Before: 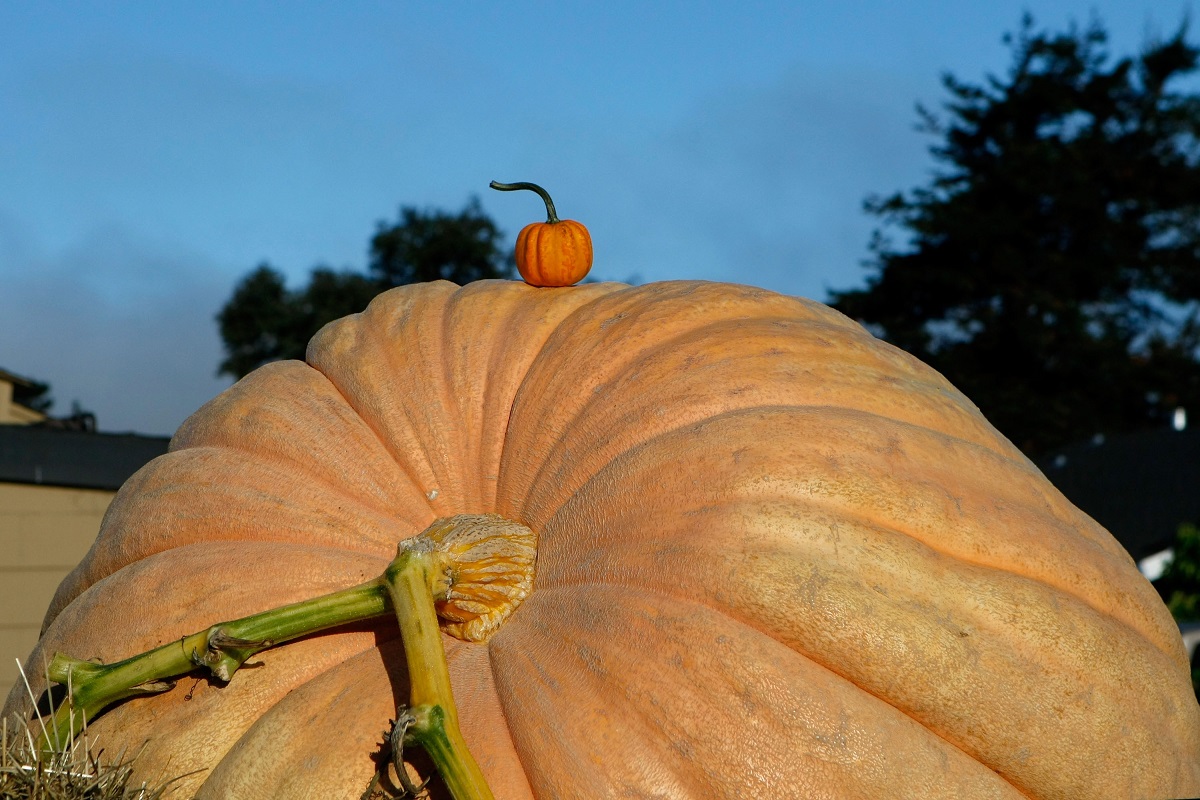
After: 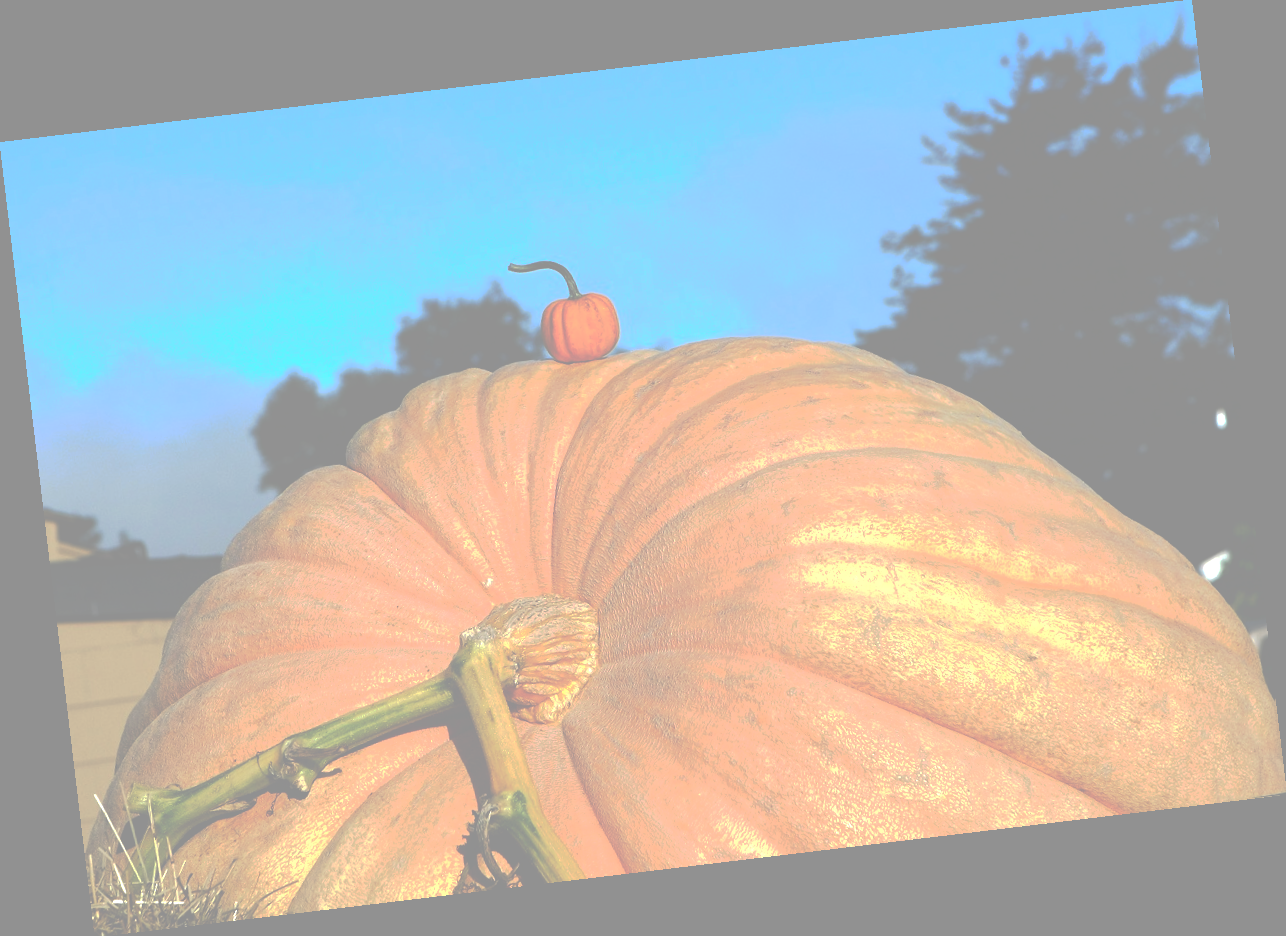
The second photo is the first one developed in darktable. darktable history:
exposure: black level correction 0, exposure 1.2 EV, compensate exposure bias true, compensate highlight preservation false
tone curve: curves: ch0 [(0, 0) (0.003, 0.6) (0.011, 0.6) (0.025, 0.601) (0.044, 0.601) (0.069, 0.601) (0.1, 0.601) (0.136, 0.602) (0.177, 0.605) (0.224, 0.609) (0.277, 0.615) (0.335, 0.625) (0.399, 0.633) (0.468, 0.654) (0.543, 0.676) (0.623, 0.71) (0.709, 0.753) (0.801, 0.802) (0.898, 0.85) (1, 1)], preserve colors none
rotate and perspective: rotation -6.83°, automatic cropping off
